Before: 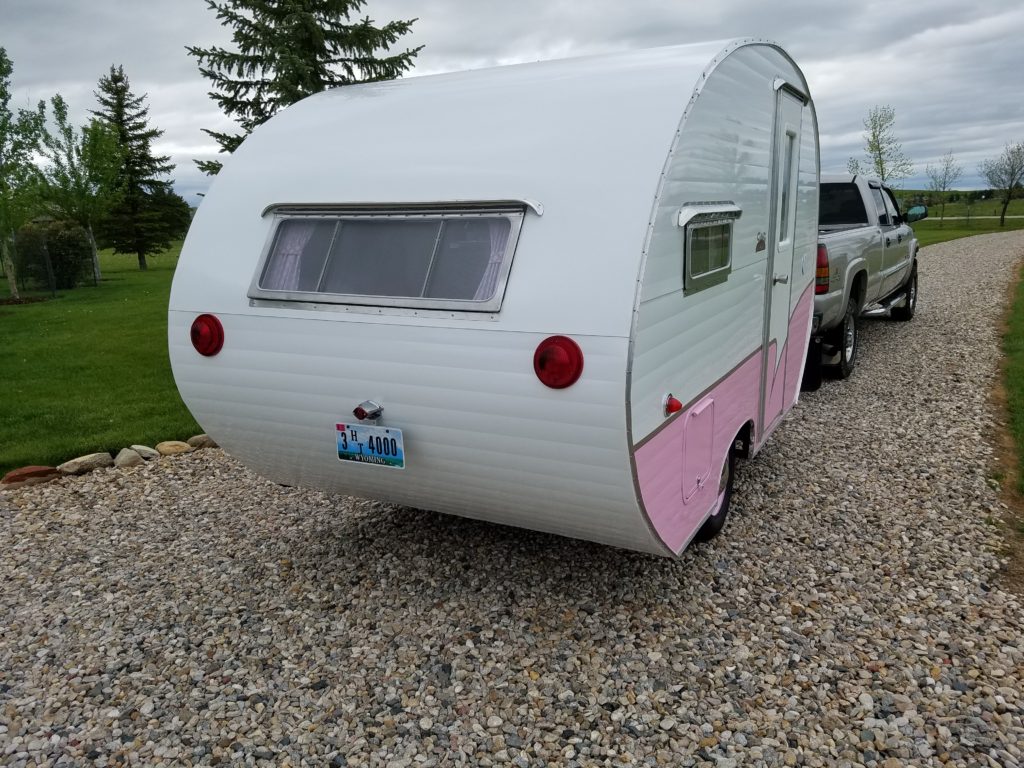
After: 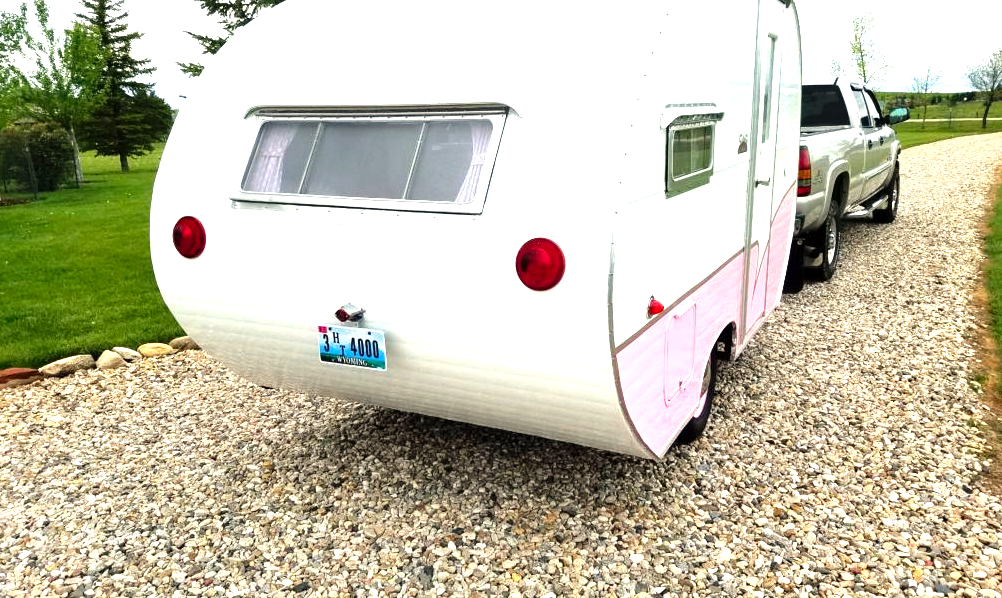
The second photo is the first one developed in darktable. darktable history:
crop and rotate: left 1.814%, top 12.818%, right 0.25%, bottom 9.225%
white balance: red 1.029, blue 0.92
levels: levels [0, 0.281, 0.562]
